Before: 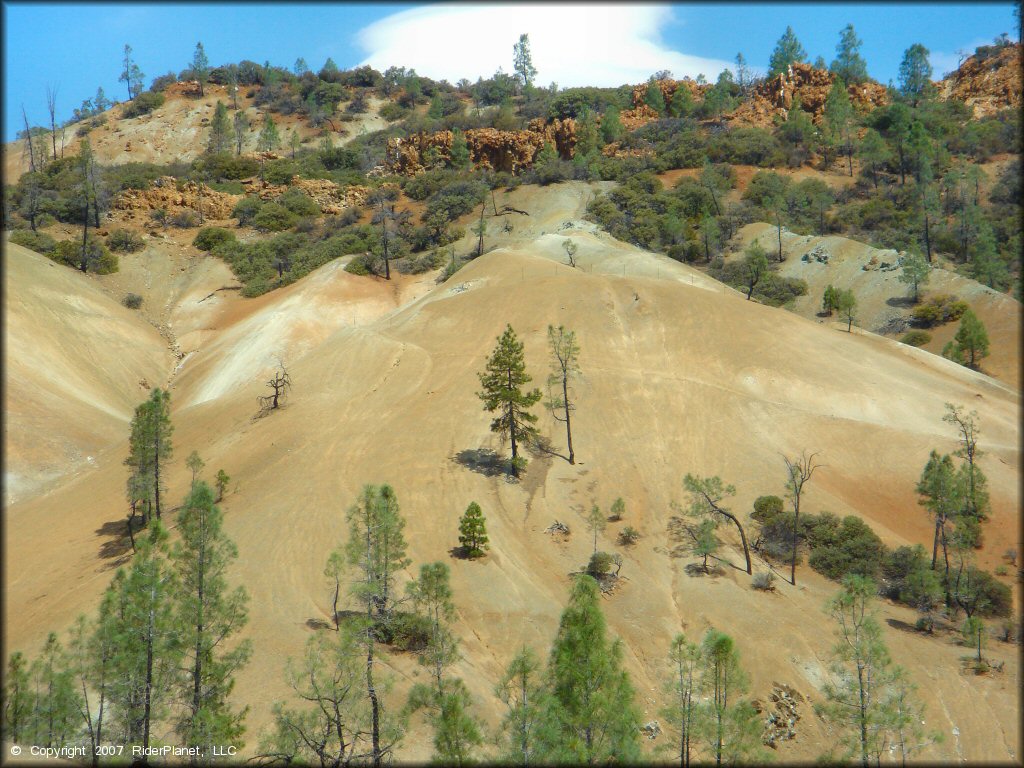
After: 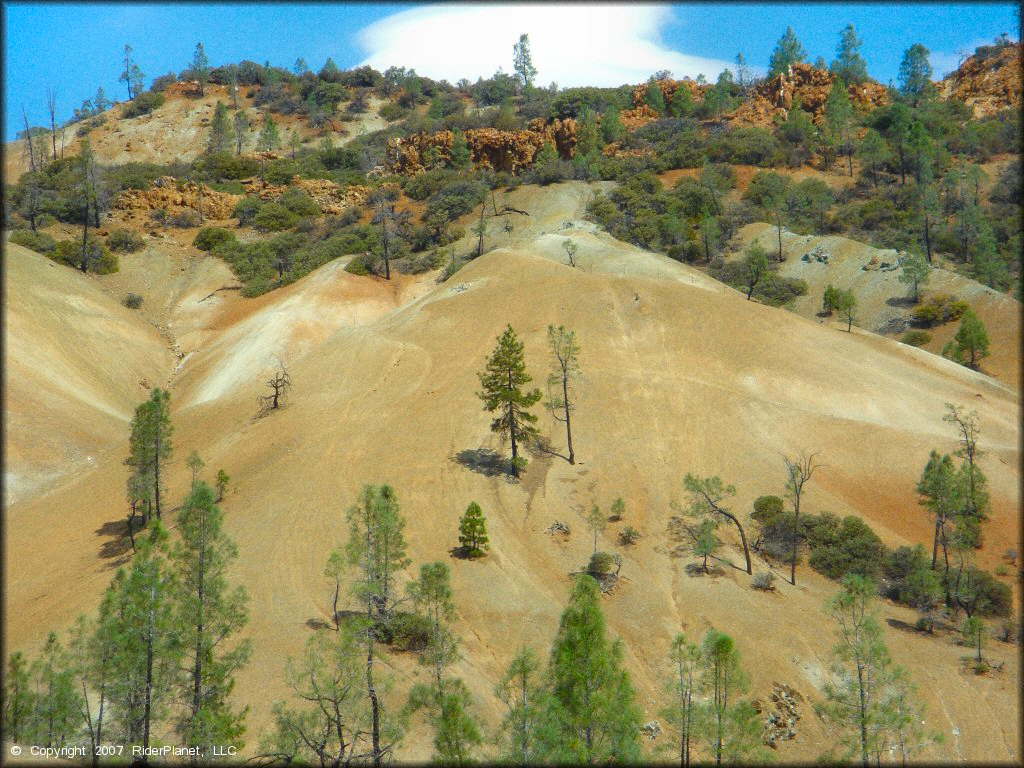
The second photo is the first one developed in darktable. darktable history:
vibrance: vibrance 78%
color balance rgb: global vibrance 10%
grain: coarseness 0.09 ISO
